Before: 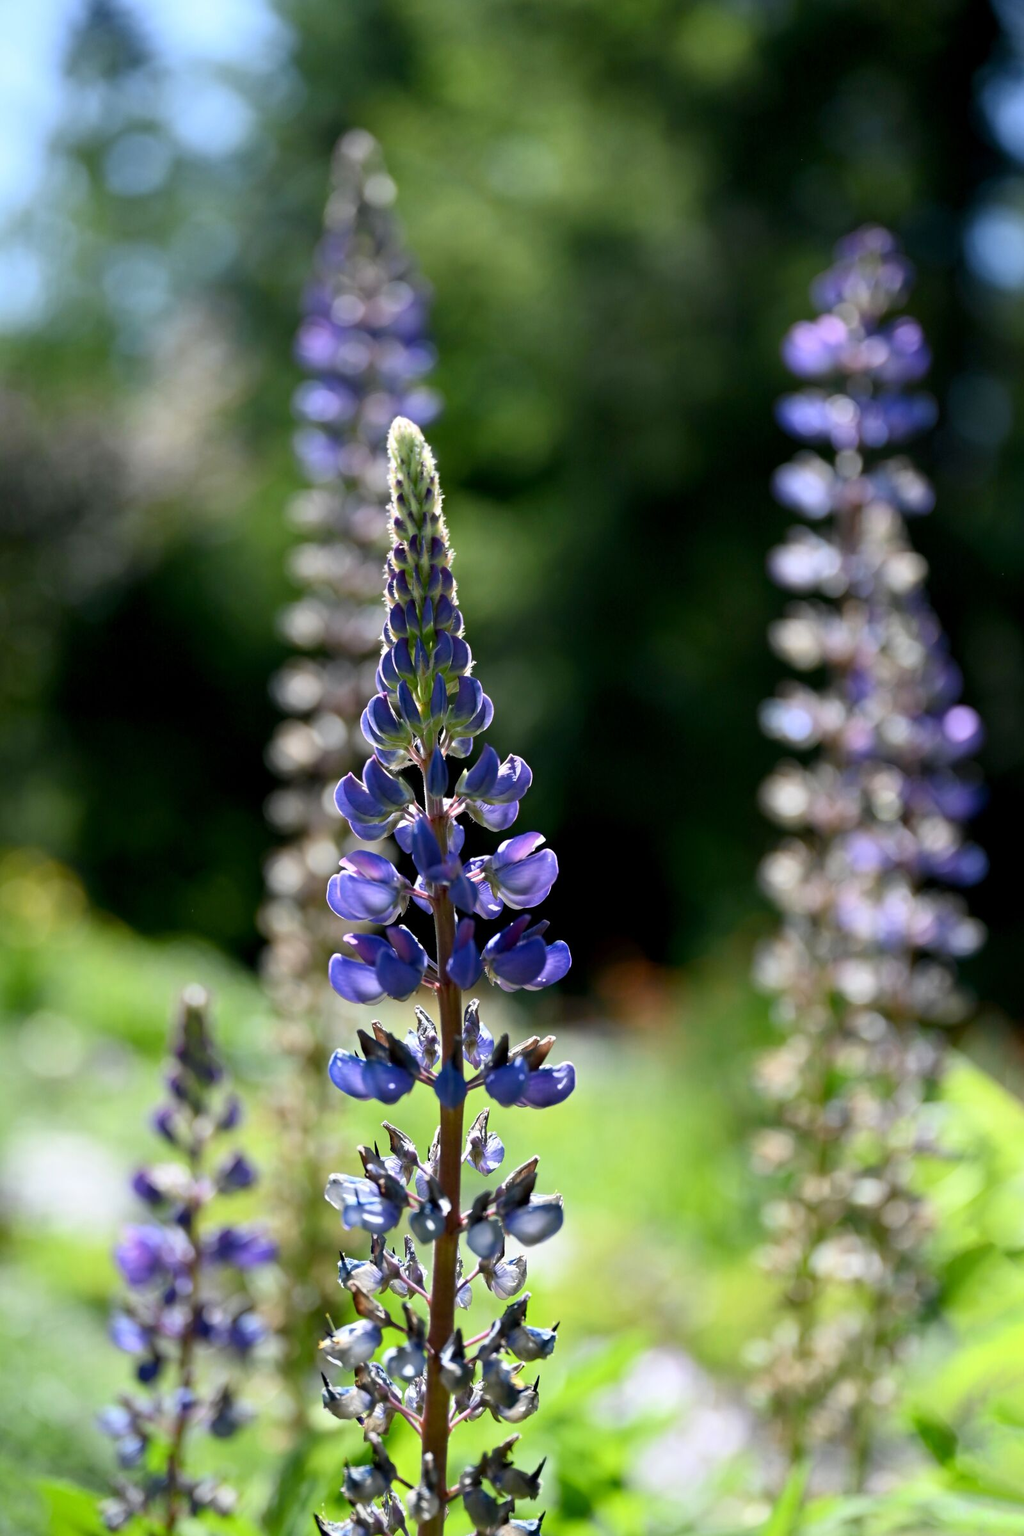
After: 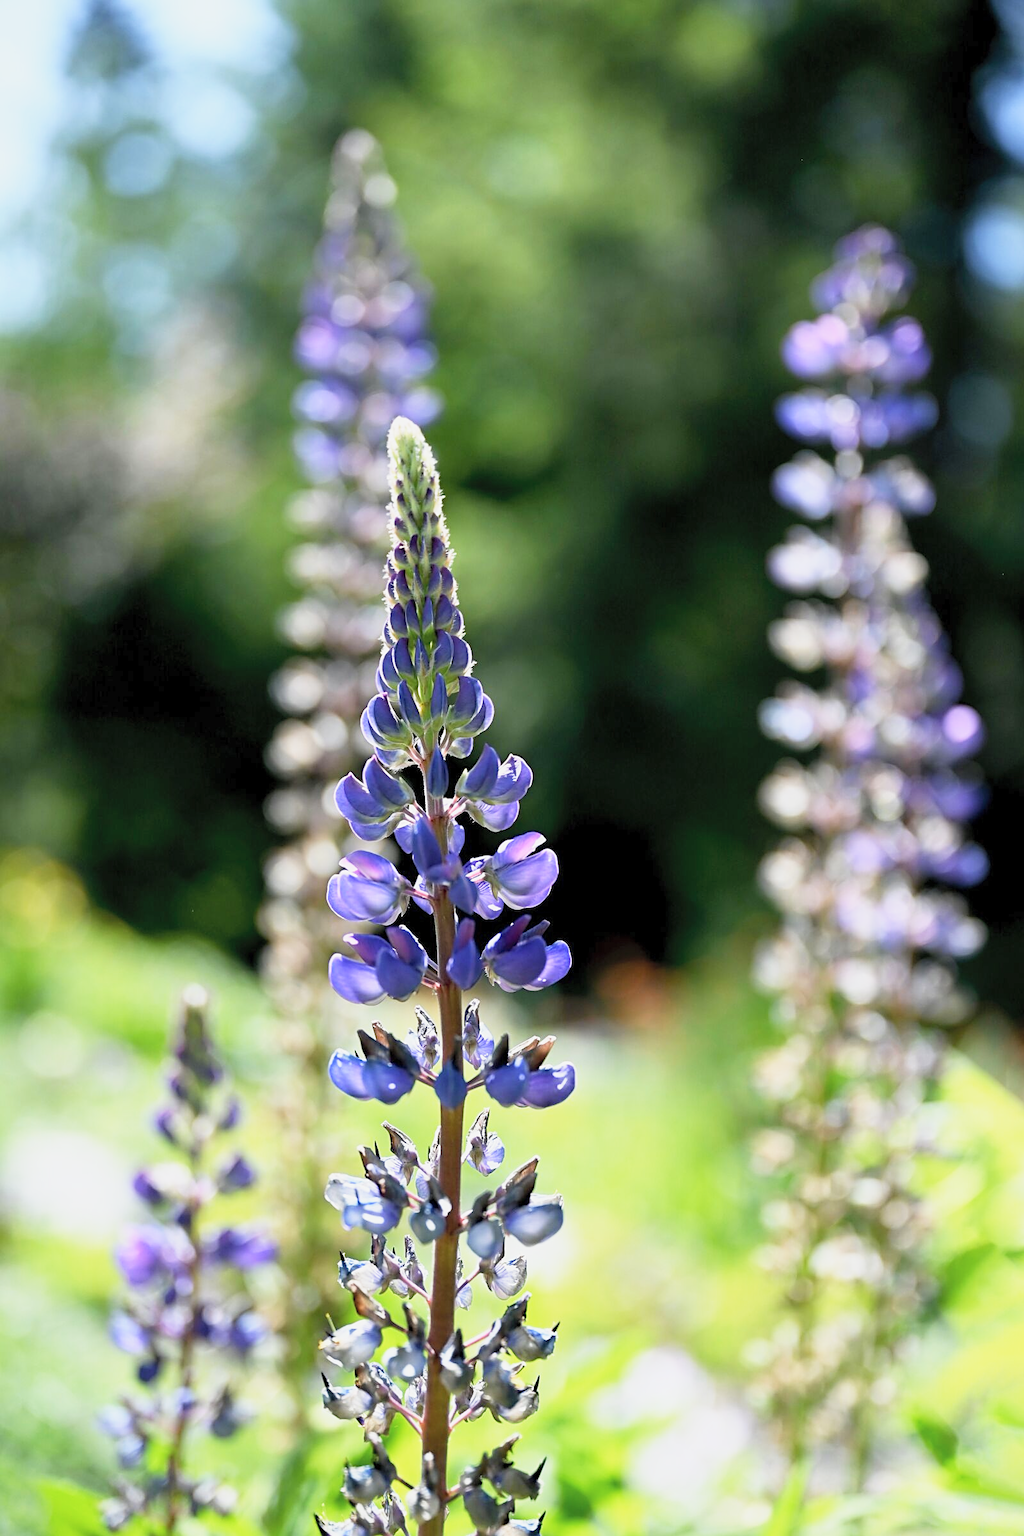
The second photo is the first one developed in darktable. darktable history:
sharpen: amount 0.471
base curve: curves: ch0 [(0, 0) (0.088, 0.125) (0.176, 0.251) (0.354, 0.501) (0.613, 0.749) (1, 0.877)], preserve colors none
contrast brightness saturation: brightness 0.149
